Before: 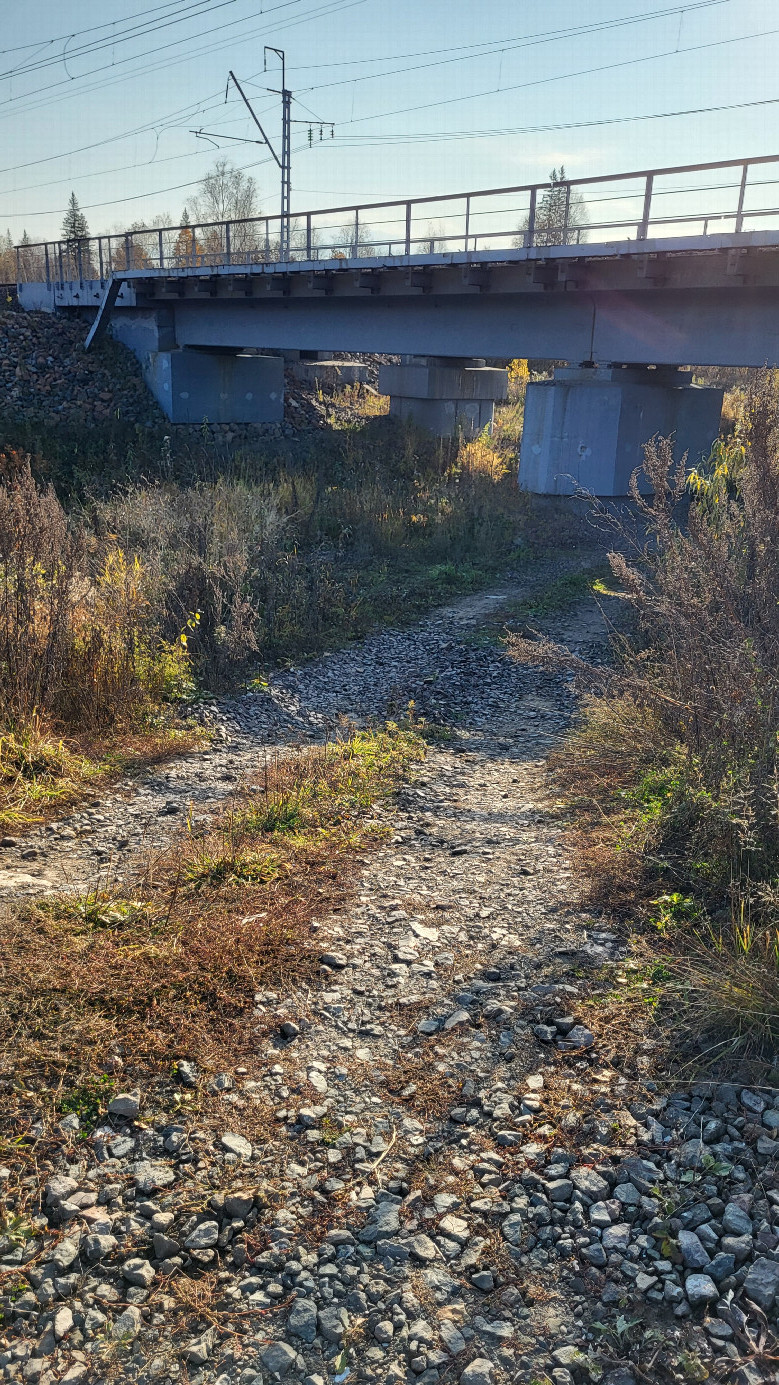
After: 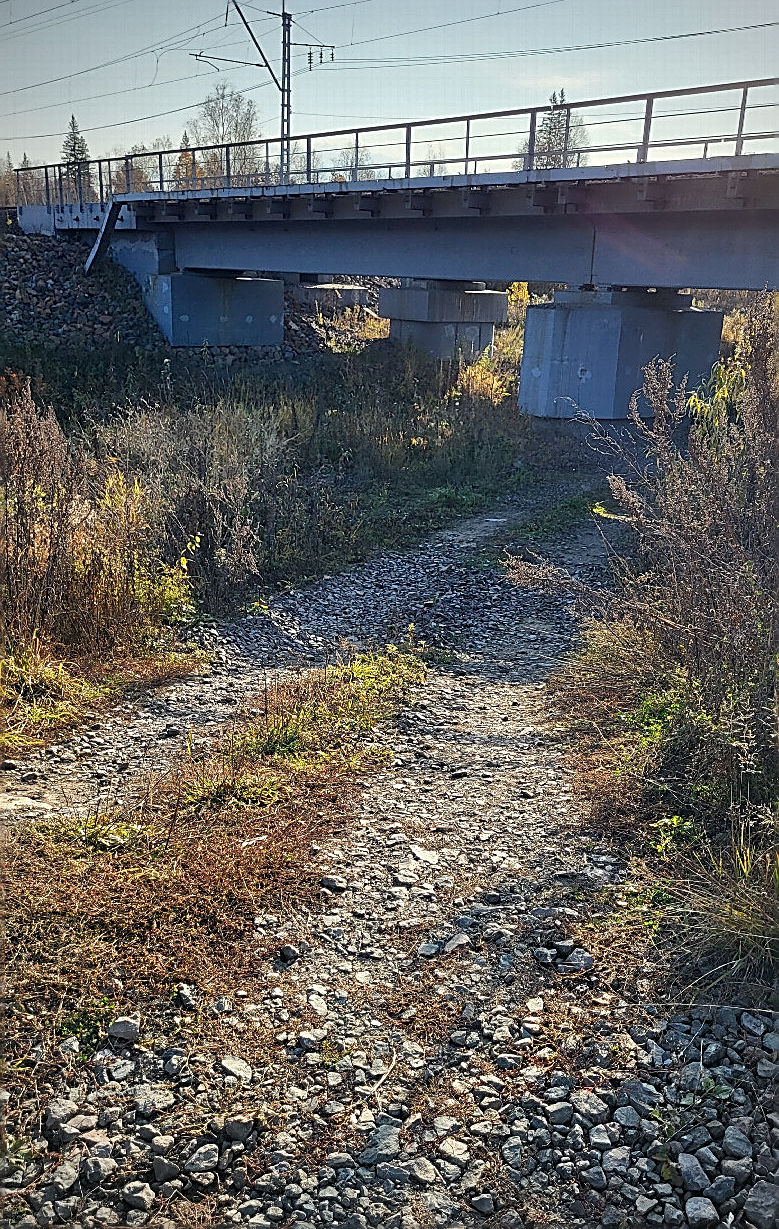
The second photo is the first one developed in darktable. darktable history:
vignetting: on, module defaults
sharpen: amount 0.901
crop and rotate: top 5.609%, bottom 5.609%
